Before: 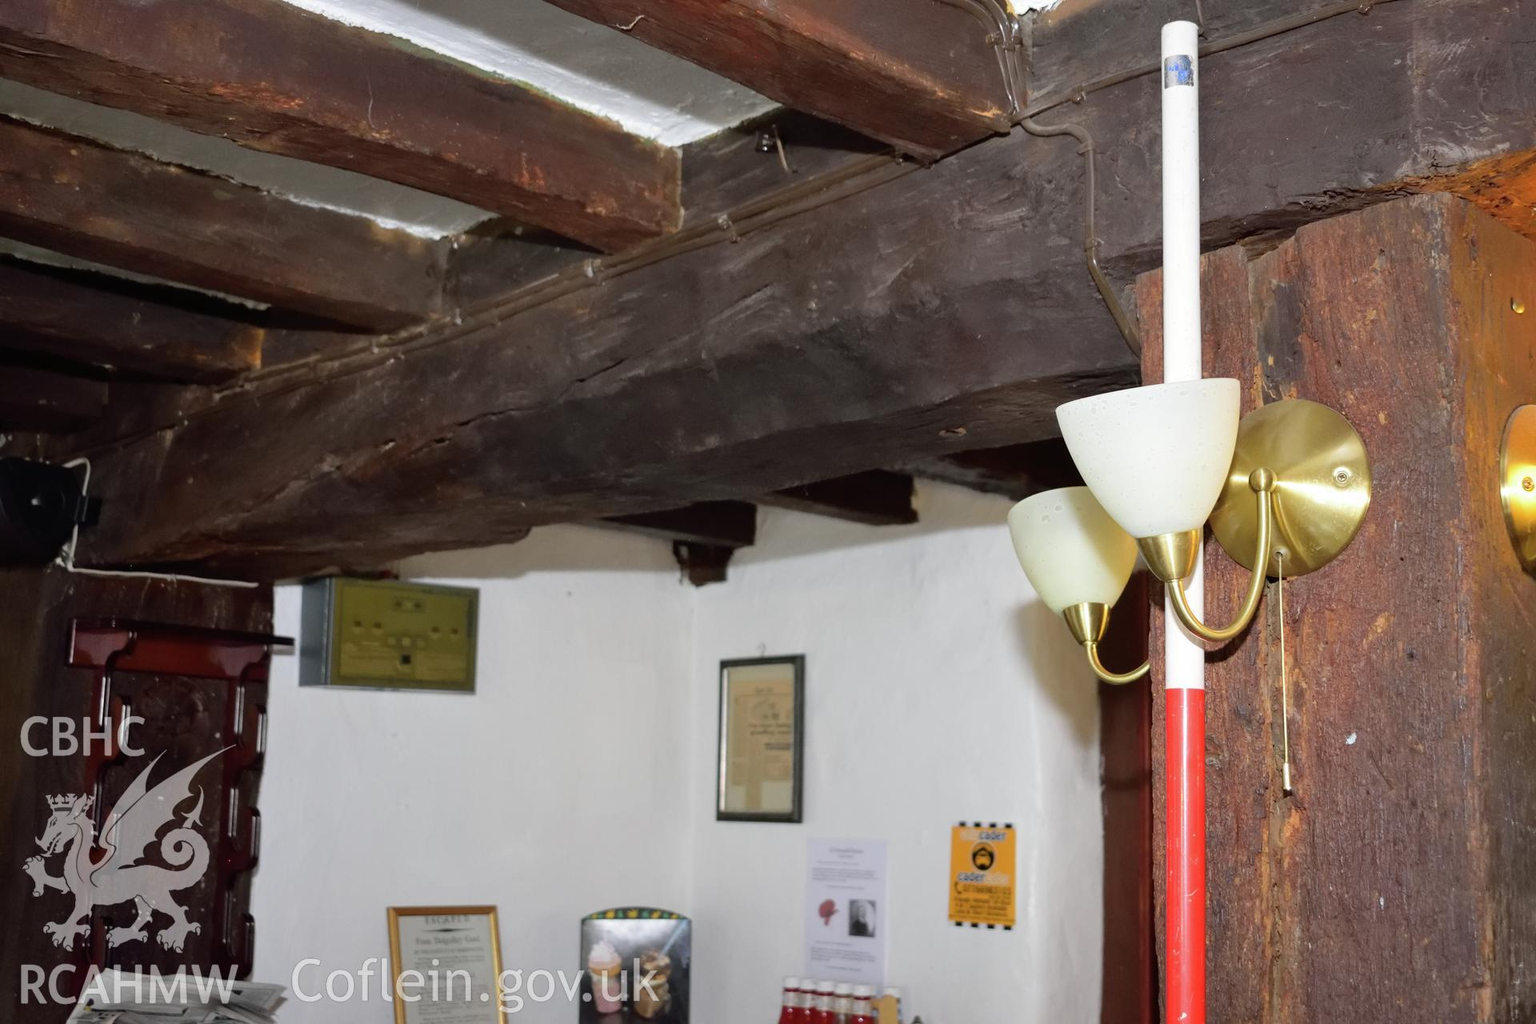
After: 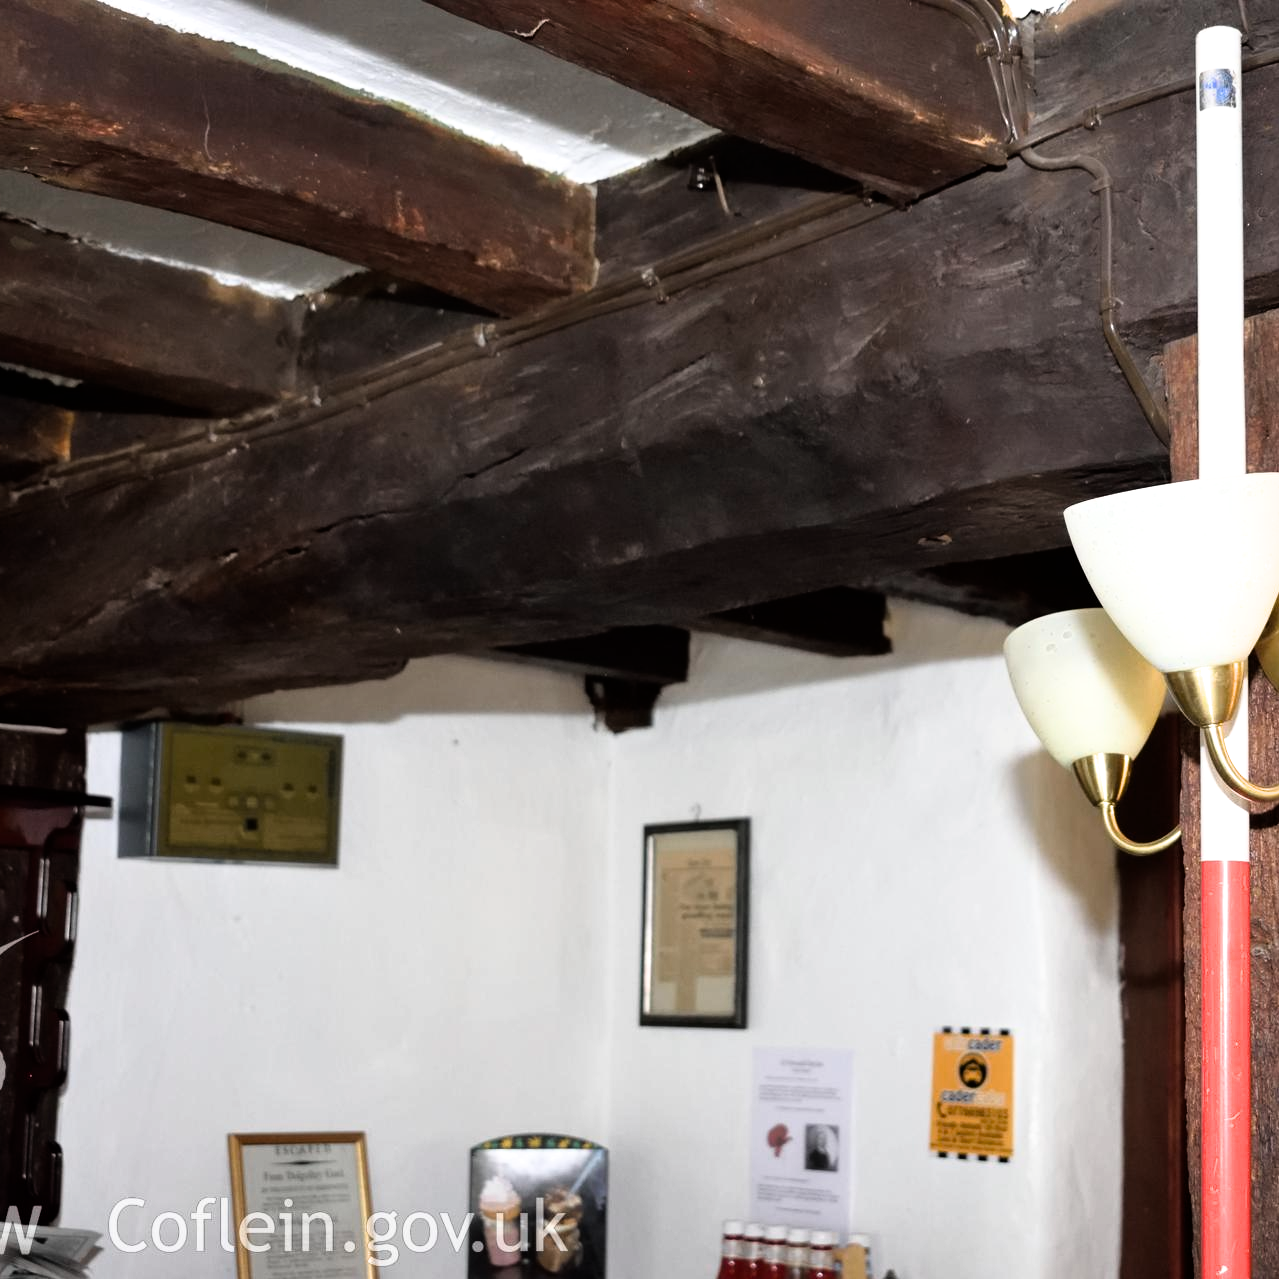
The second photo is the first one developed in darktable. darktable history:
crop and rotate: left 13.351%, right 20.026%
filmic rgb: black relative exposure -8.03 EV, white relative exposure 2.19 EV, hardness 6.96, iterations of high-quality reconstruction 0
color correction: highlights b* 0.014, saturation 0.99
